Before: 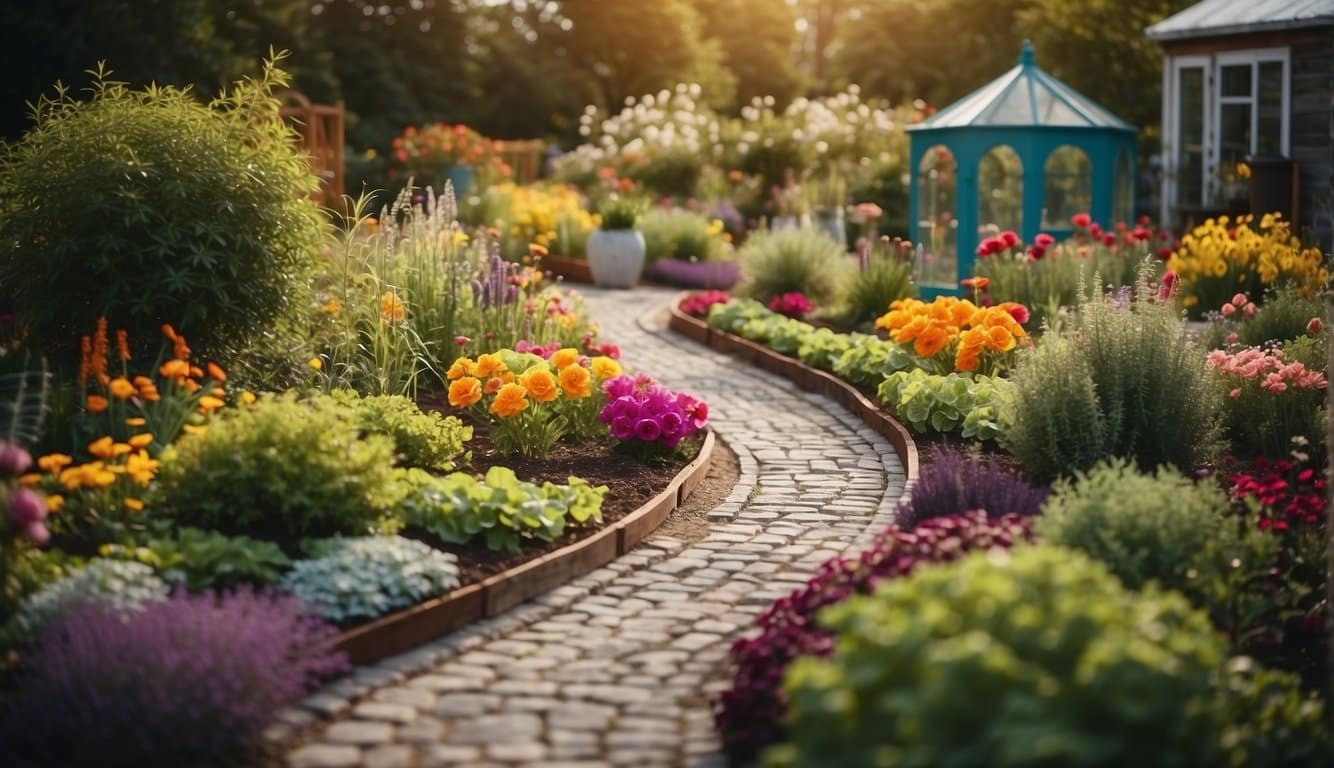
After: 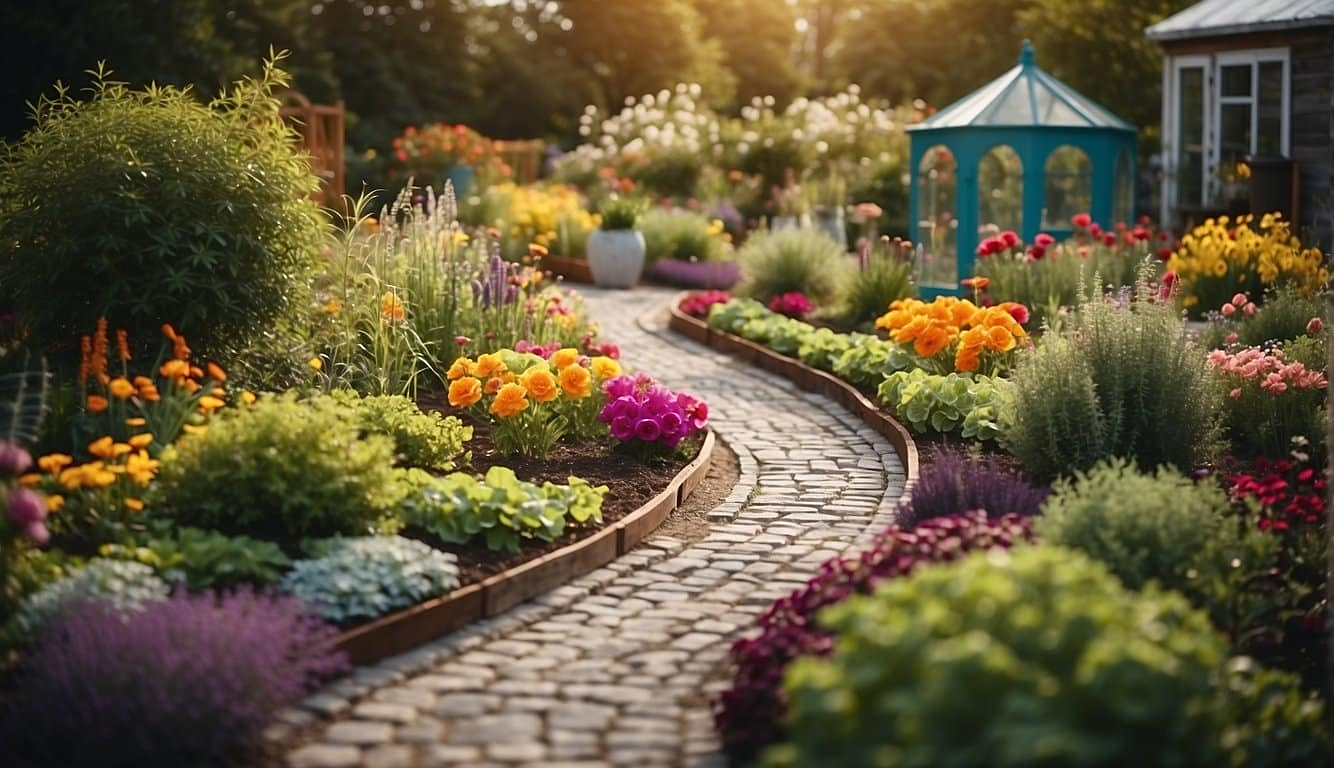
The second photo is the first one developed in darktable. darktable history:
shadows and highlights: shadows 0, highlights 40
sharpen: radius 1.864, amount 0.398, threshold 1.271
